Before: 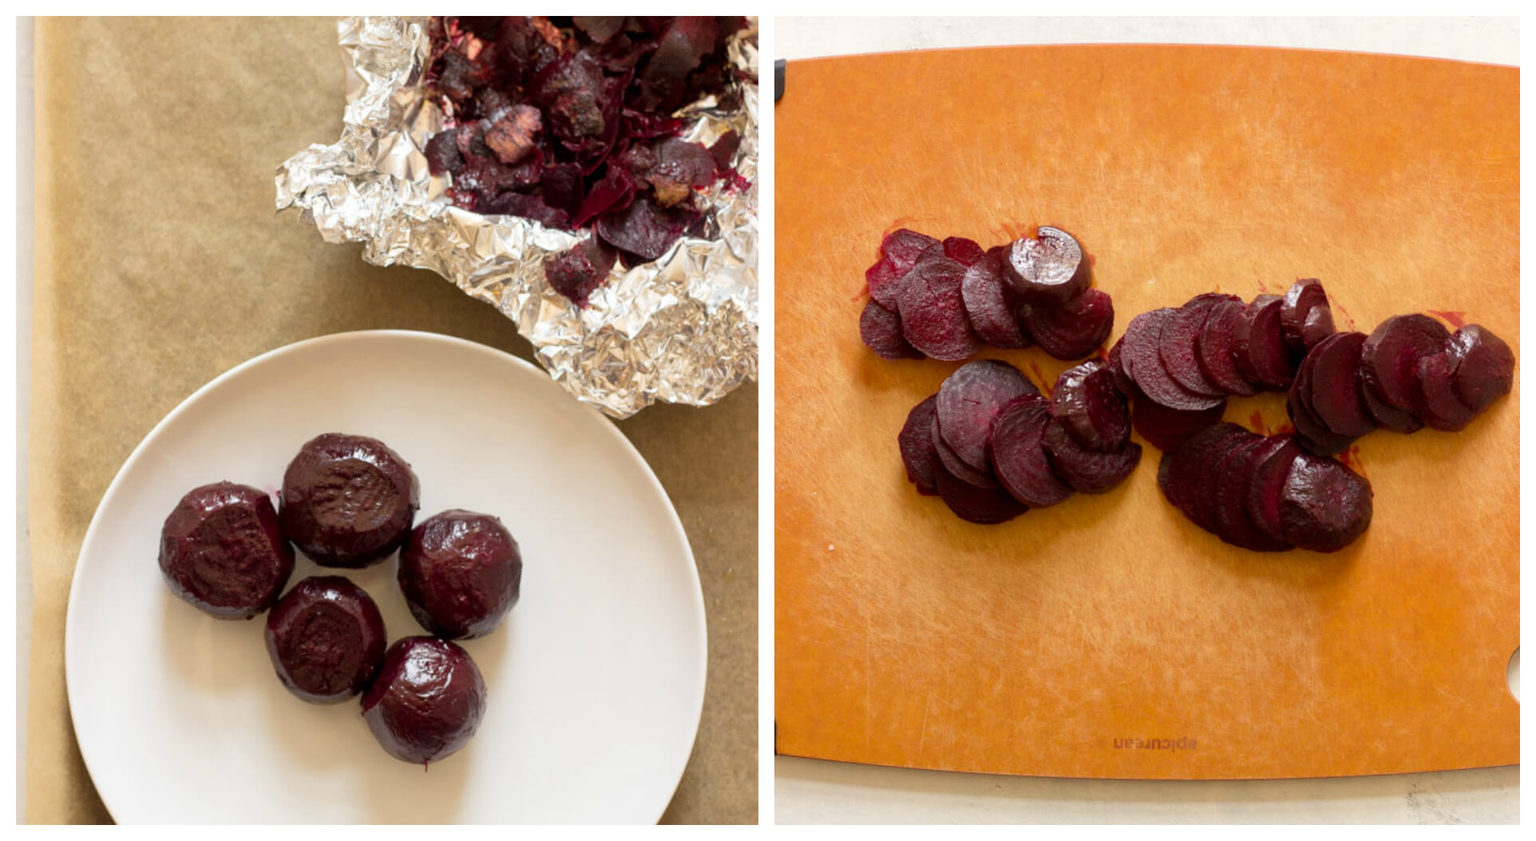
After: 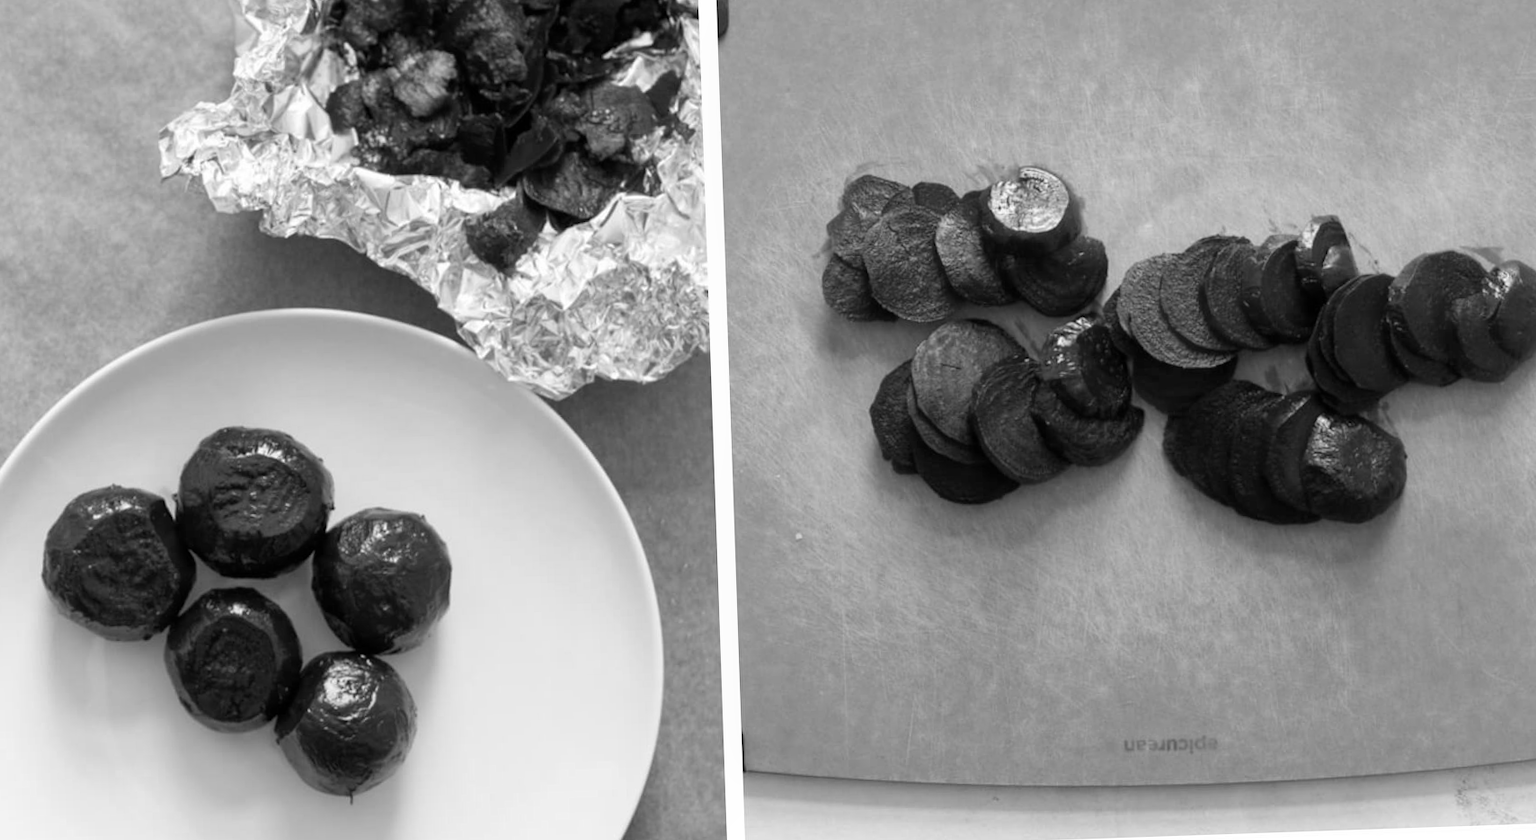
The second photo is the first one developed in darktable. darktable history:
monochrome: a -3.63, b -0.465
crop and rotate: angle 1.96°, left 5.673%, top 5.673%
